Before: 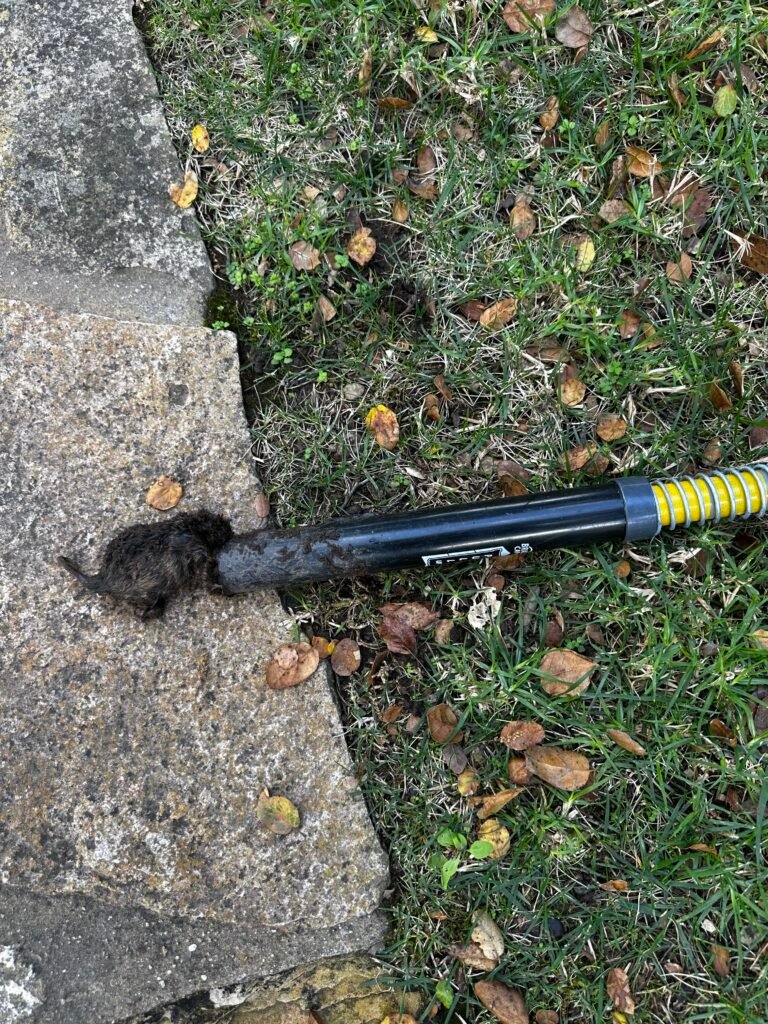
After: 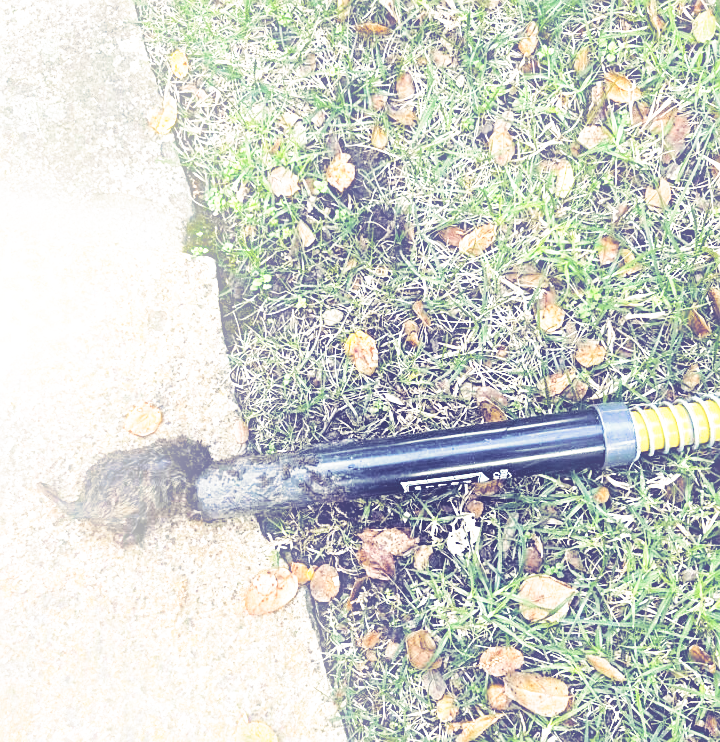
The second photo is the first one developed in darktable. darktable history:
exposure: black level correction 0, exposure 0.95 EV, compensate exposure bias true, compensate highlight preservation false
split-toning: shadows › hue 242.67°, shadows › saturation 0.733, highlights › hue 45.33°, highlights › saturation 0.667, balance -53.304, compress 21.15%
base curve: curves: ch0 [(0, 0) (0.005, 0.002) (0.15, 0.3) (0.4, 0.7) (0.75, 0.95) (1, 1)], preserve colors none
sharpen: on, module defaults
contrast brightness saturation: contrast 0.1, saturation -0.3
bloom: on, module defaults
rotate and perspective: crop left 0, crop top 0
crop: left 2.737%, top 7.287%, right 3.421%, bottom 20.179%
